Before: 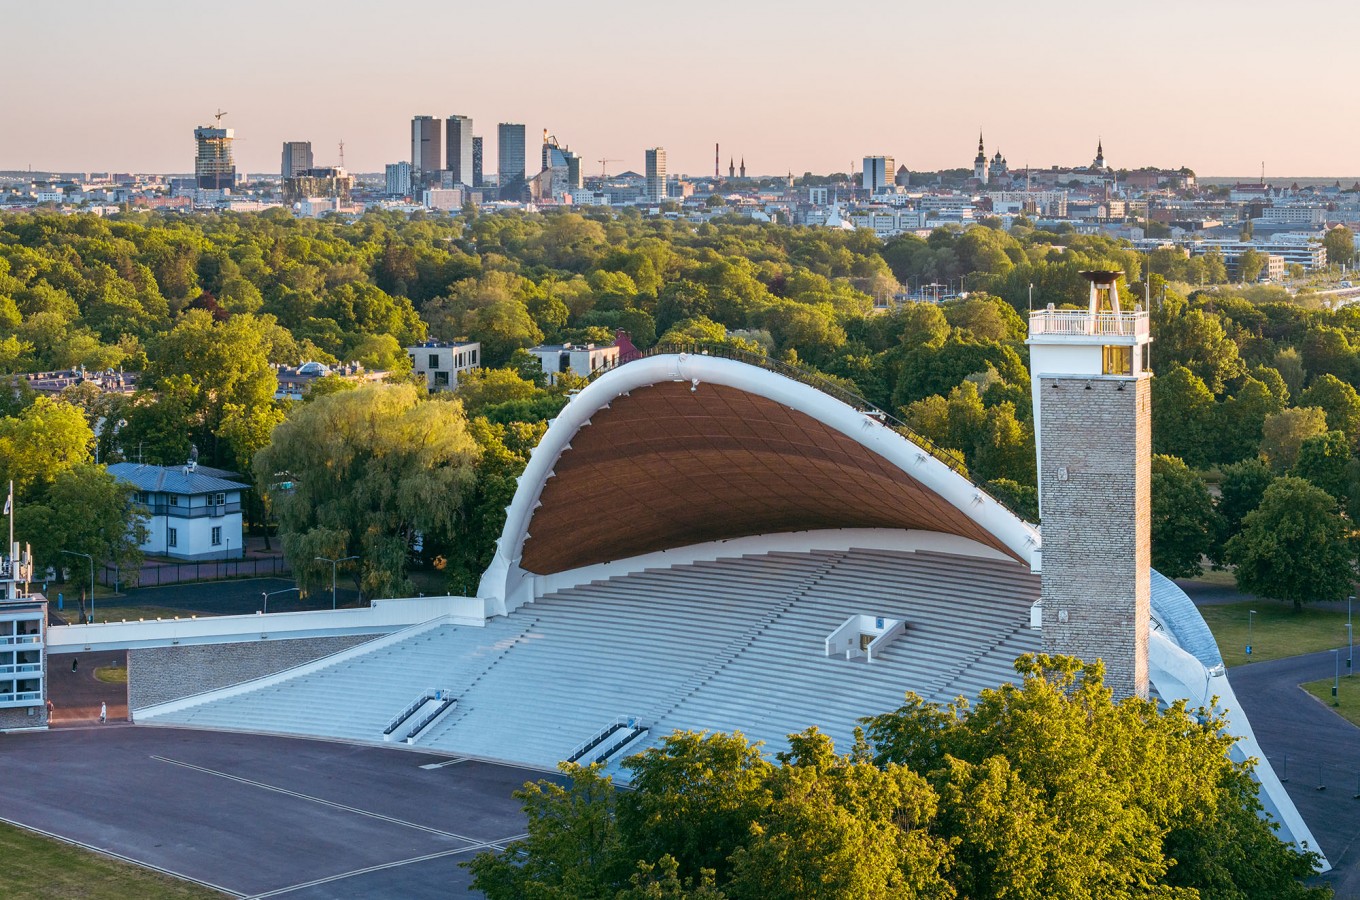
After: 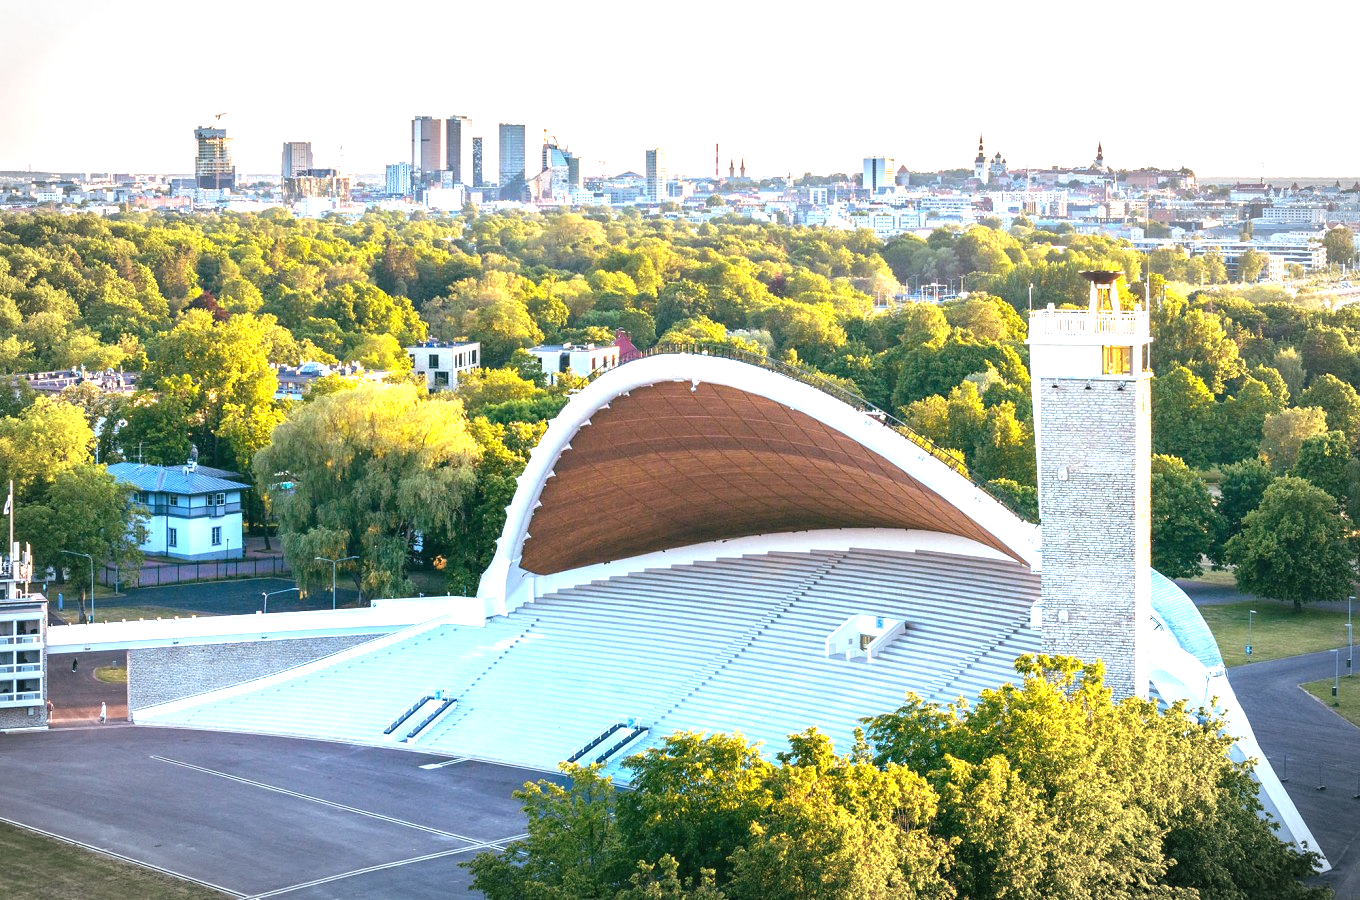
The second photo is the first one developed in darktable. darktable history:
vignetting: automatic ratio true
exposure: black level correction 0, exposure 1.596 EV, compensate exposure bias true, compensate highlight preservation false
